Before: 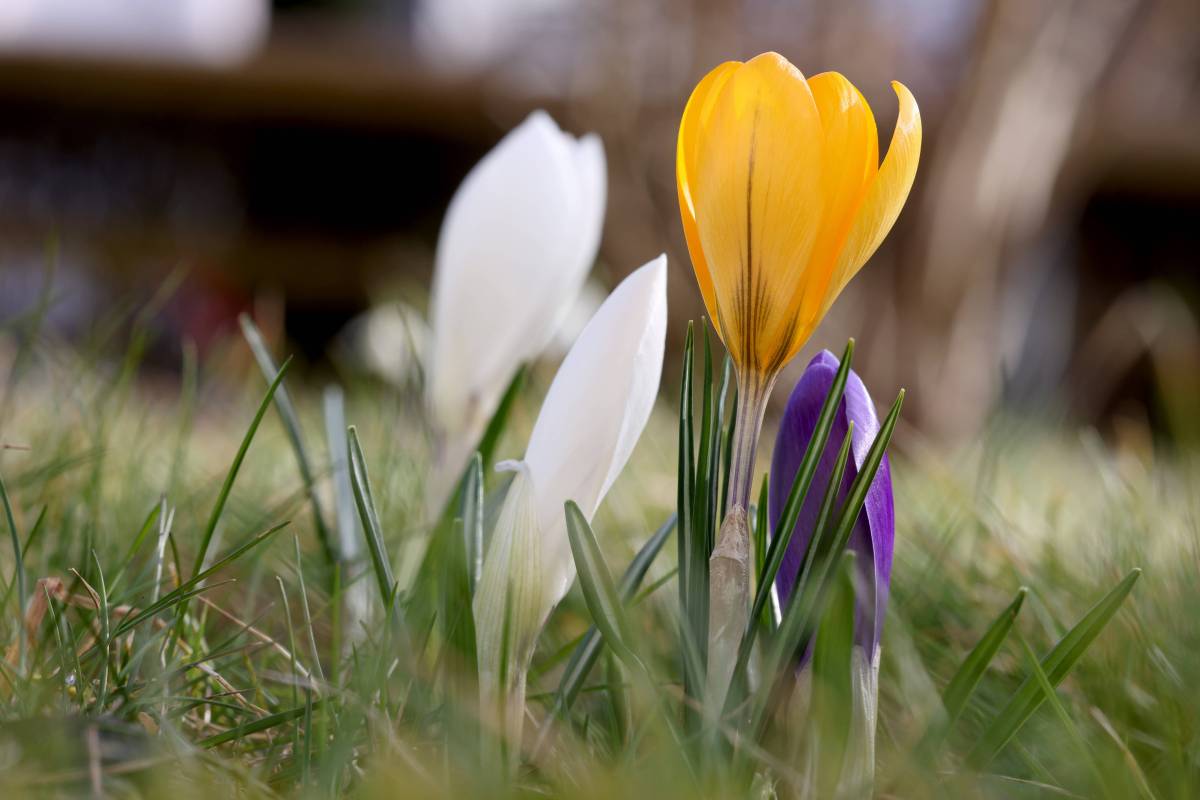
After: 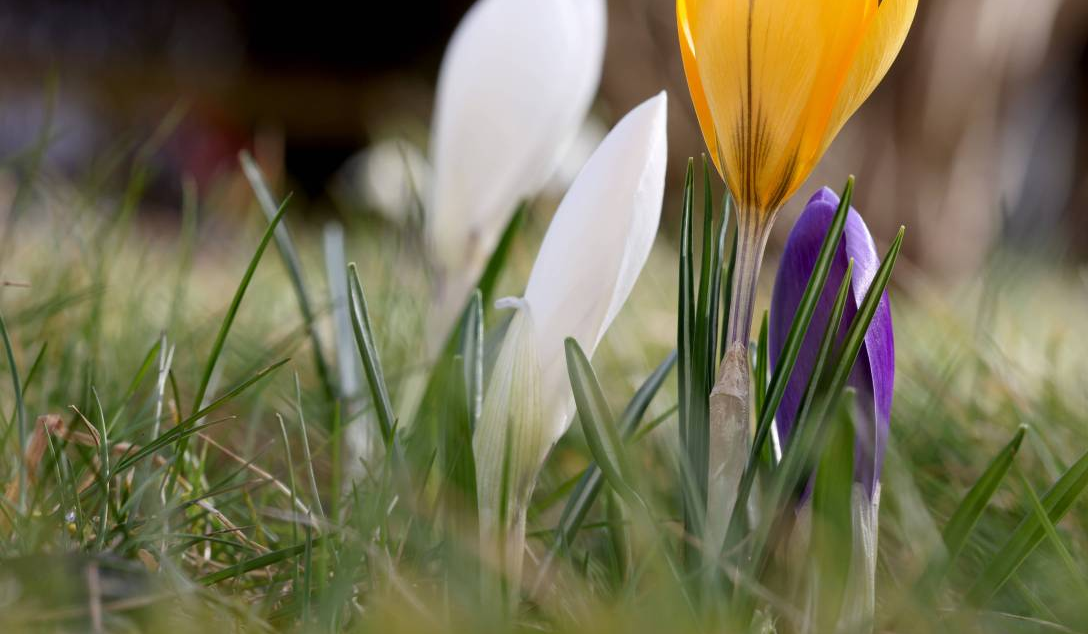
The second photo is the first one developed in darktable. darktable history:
crop: top 20.418%, right 9.331%, bottom 0.293%
